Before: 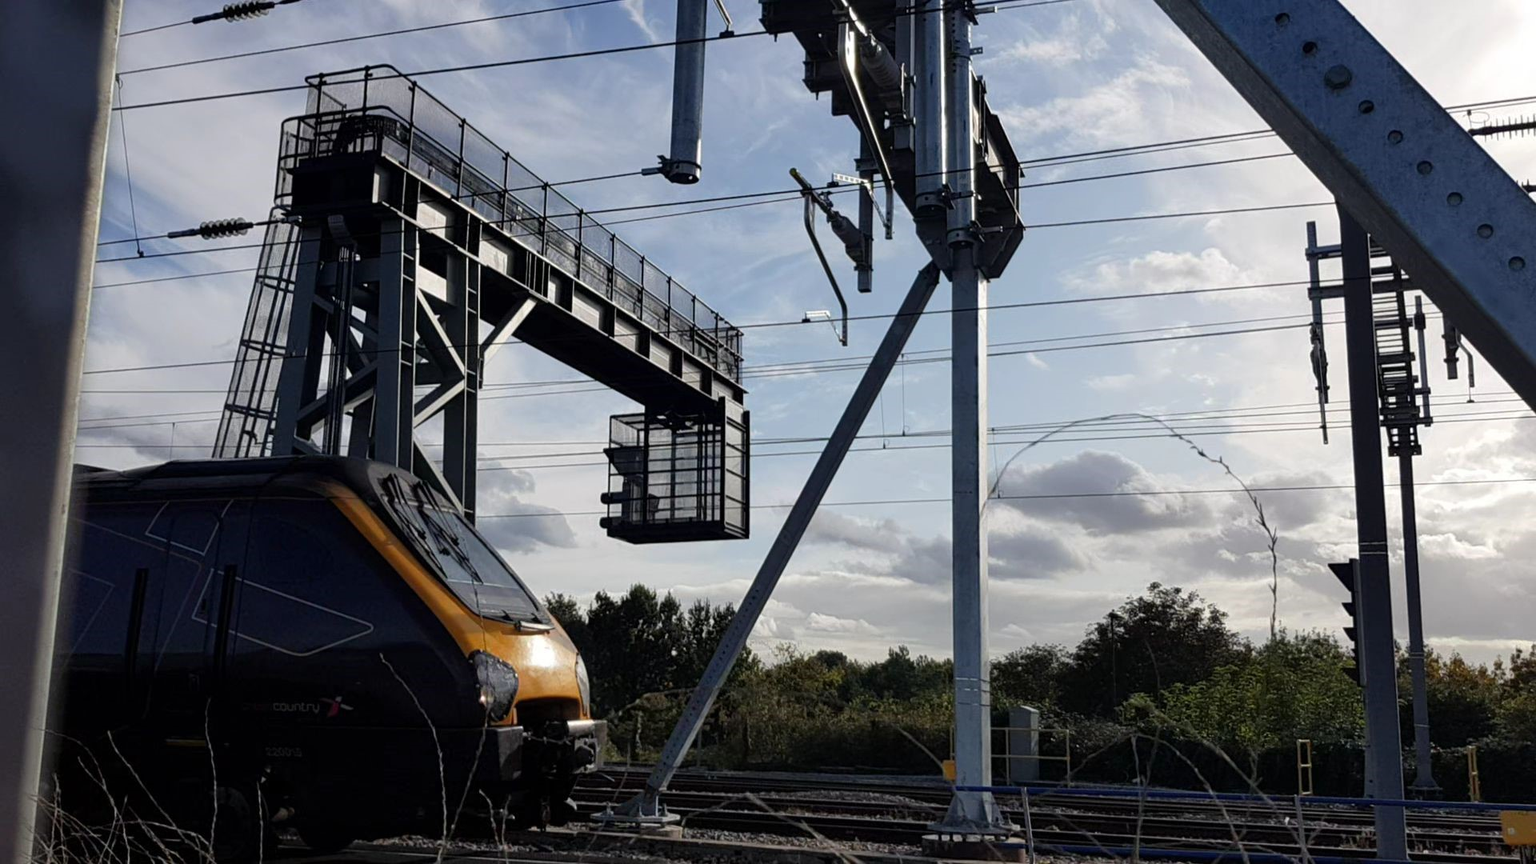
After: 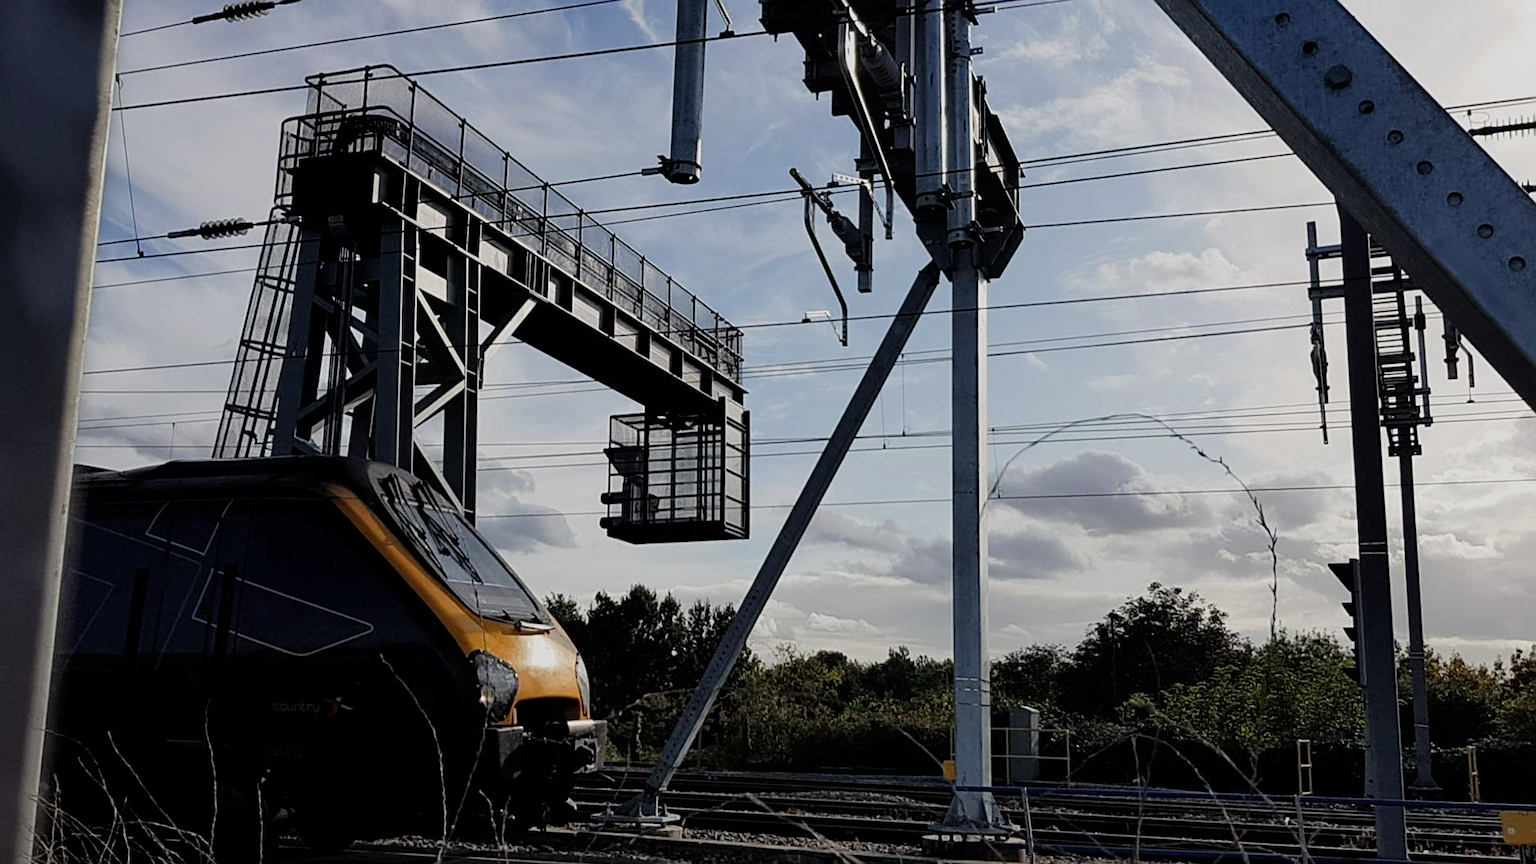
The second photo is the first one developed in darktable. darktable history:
filmic rgb: hardness 4.17
sharpen: on, module defaults
